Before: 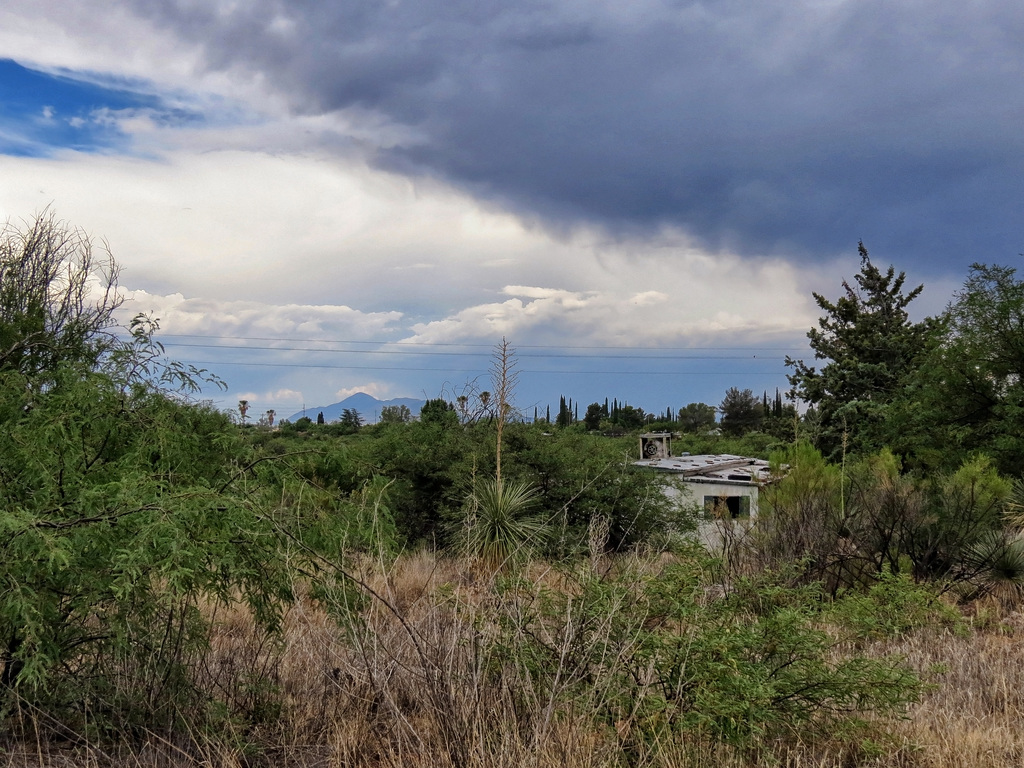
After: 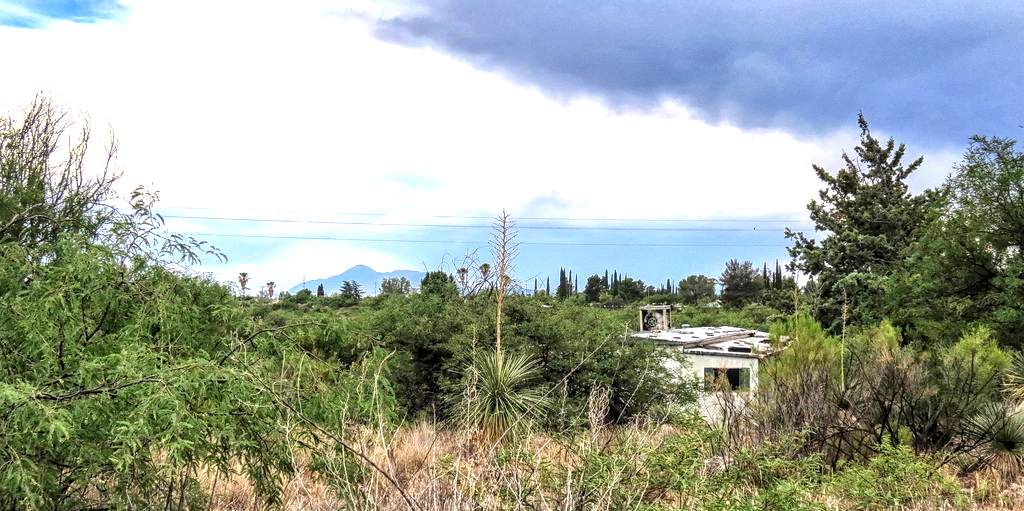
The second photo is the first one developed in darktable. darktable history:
crop: top 16.72%, bottom 16.679%
exposure: exposure 1.478 EV, compensate highlight preservation false
local contrast: on, module defaults
